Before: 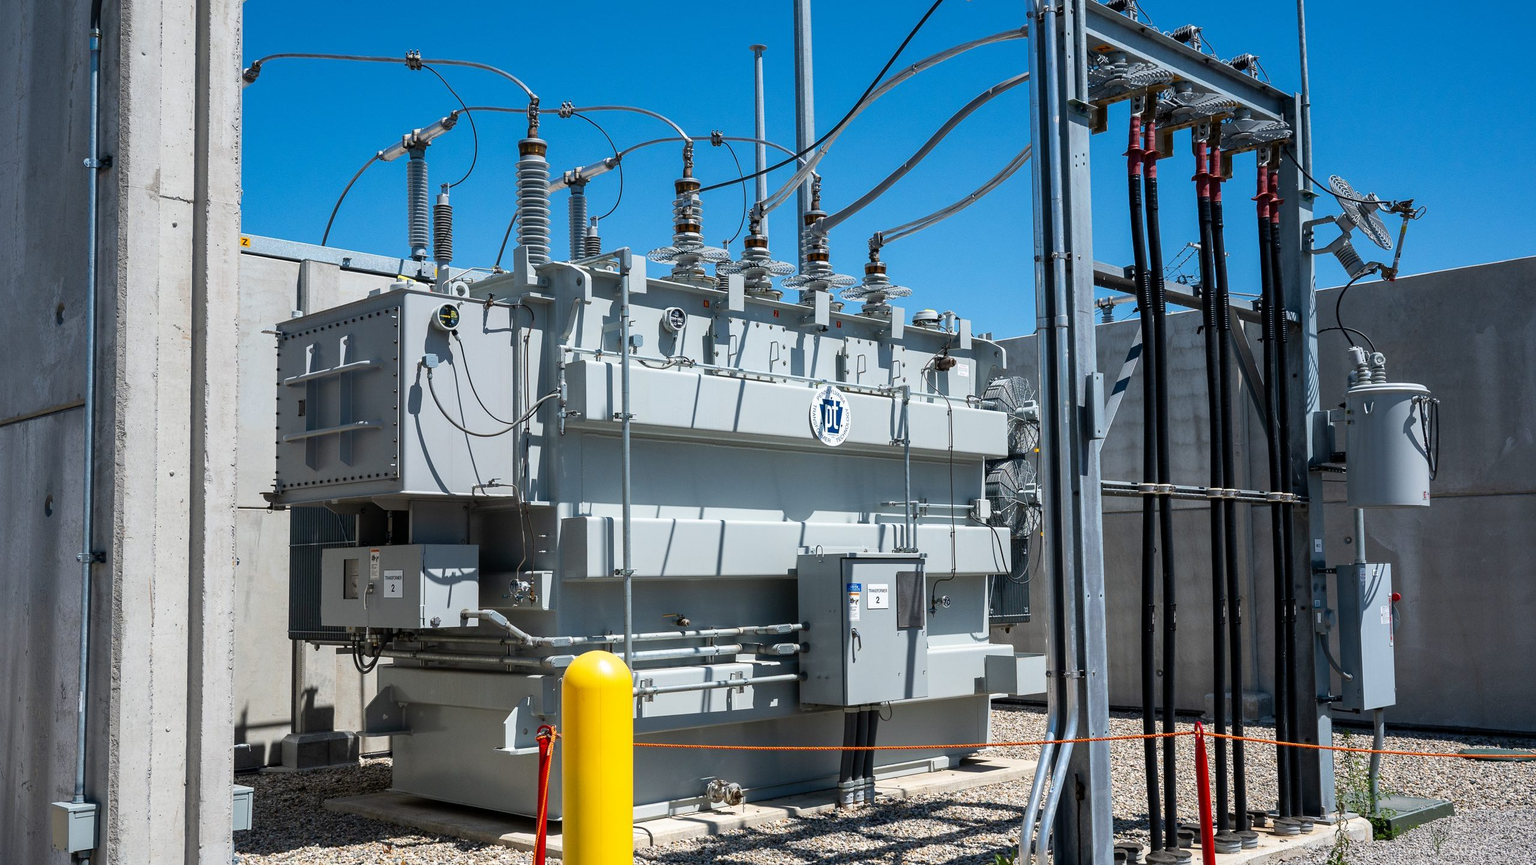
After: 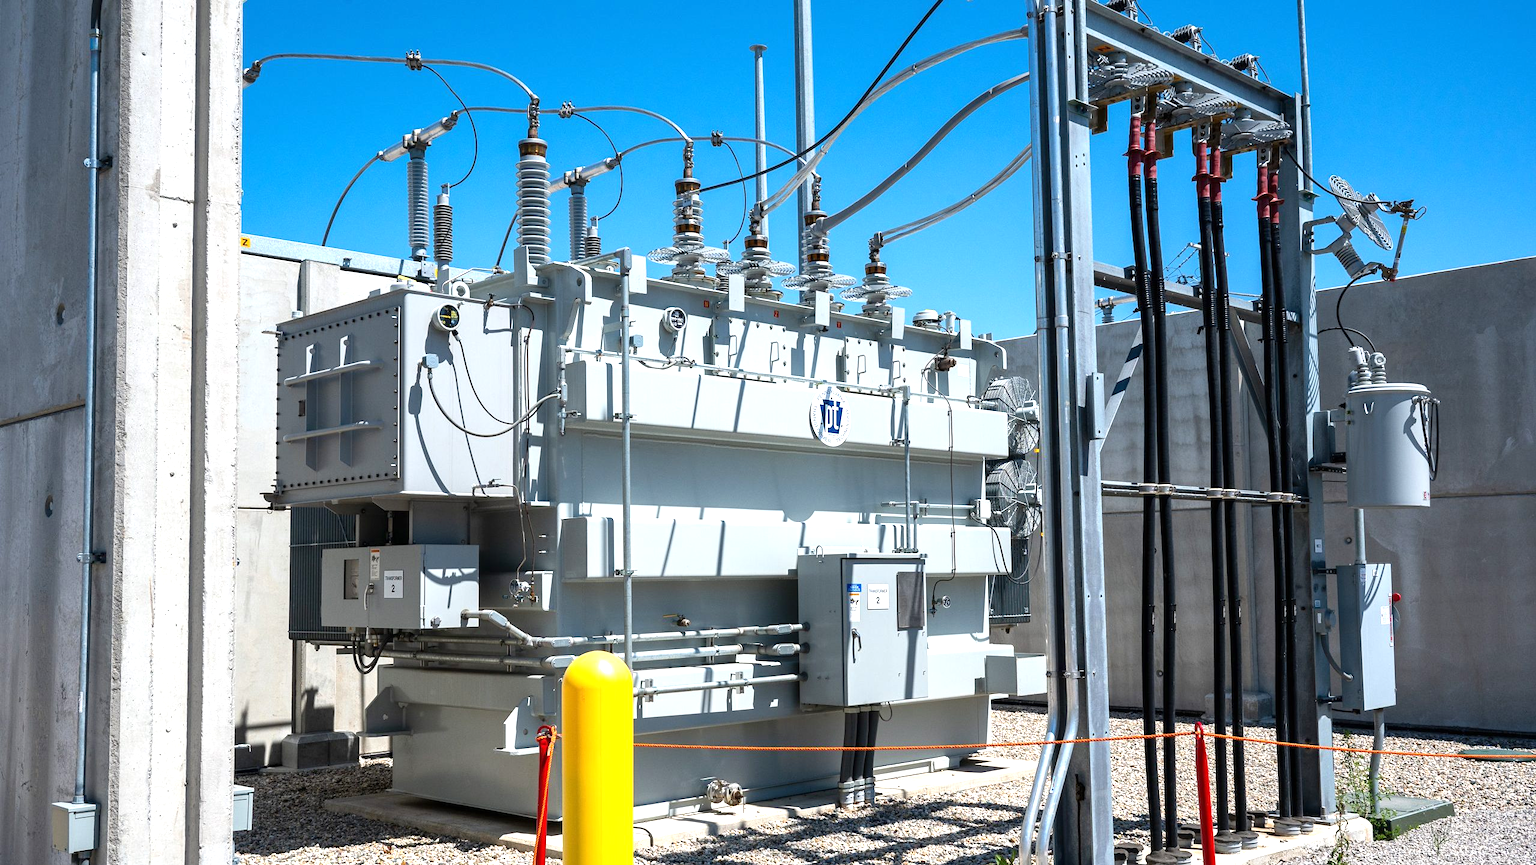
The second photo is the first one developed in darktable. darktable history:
exposure: black level correction 0, exposure 0.696 EV, compensate exposure bias true, compensate highlight preservation false
